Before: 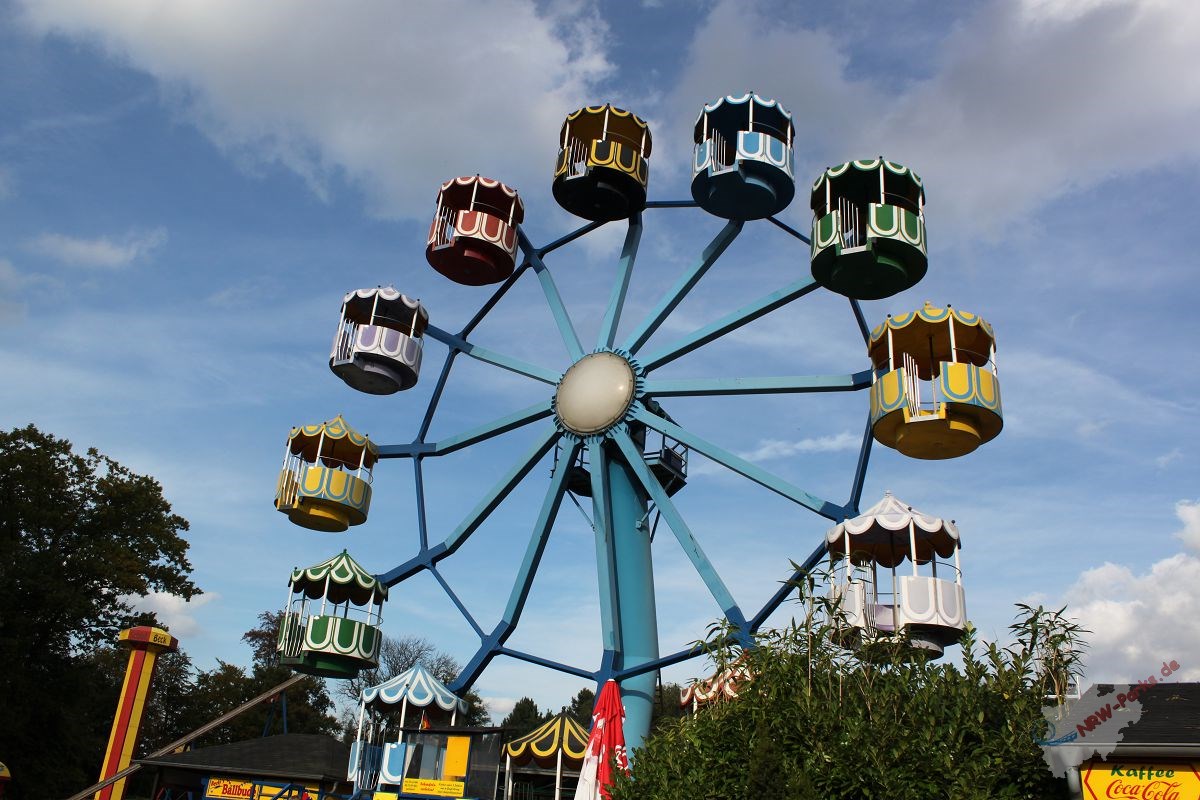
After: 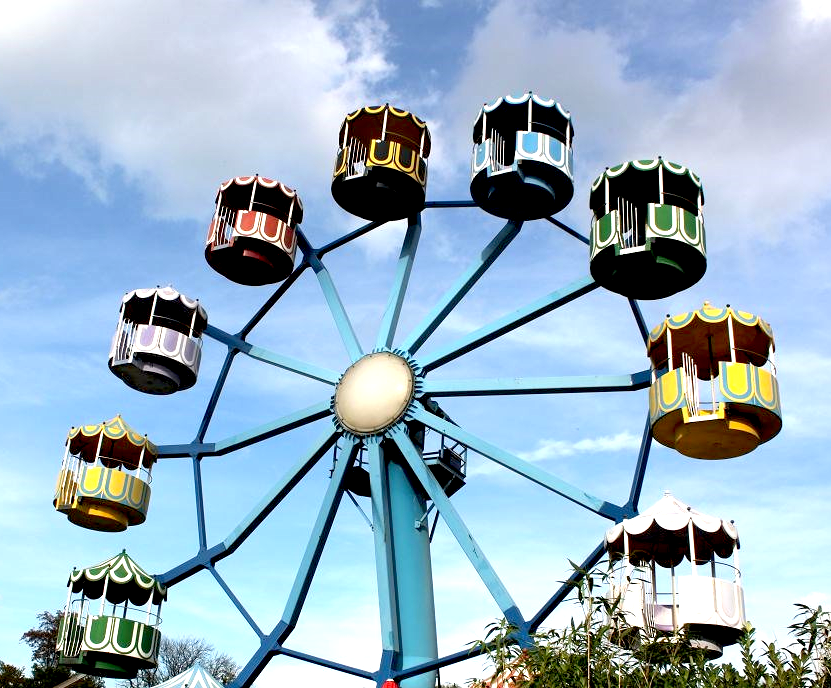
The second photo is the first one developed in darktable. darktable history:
exposure: black level correction 0.01, exposure 1 EV, compensate highlight preservation false
color calibration: x 0.342, y 0.356, temperature 5122 K
crop: left 18.479%, right 12.2%, bottom 13.971%
